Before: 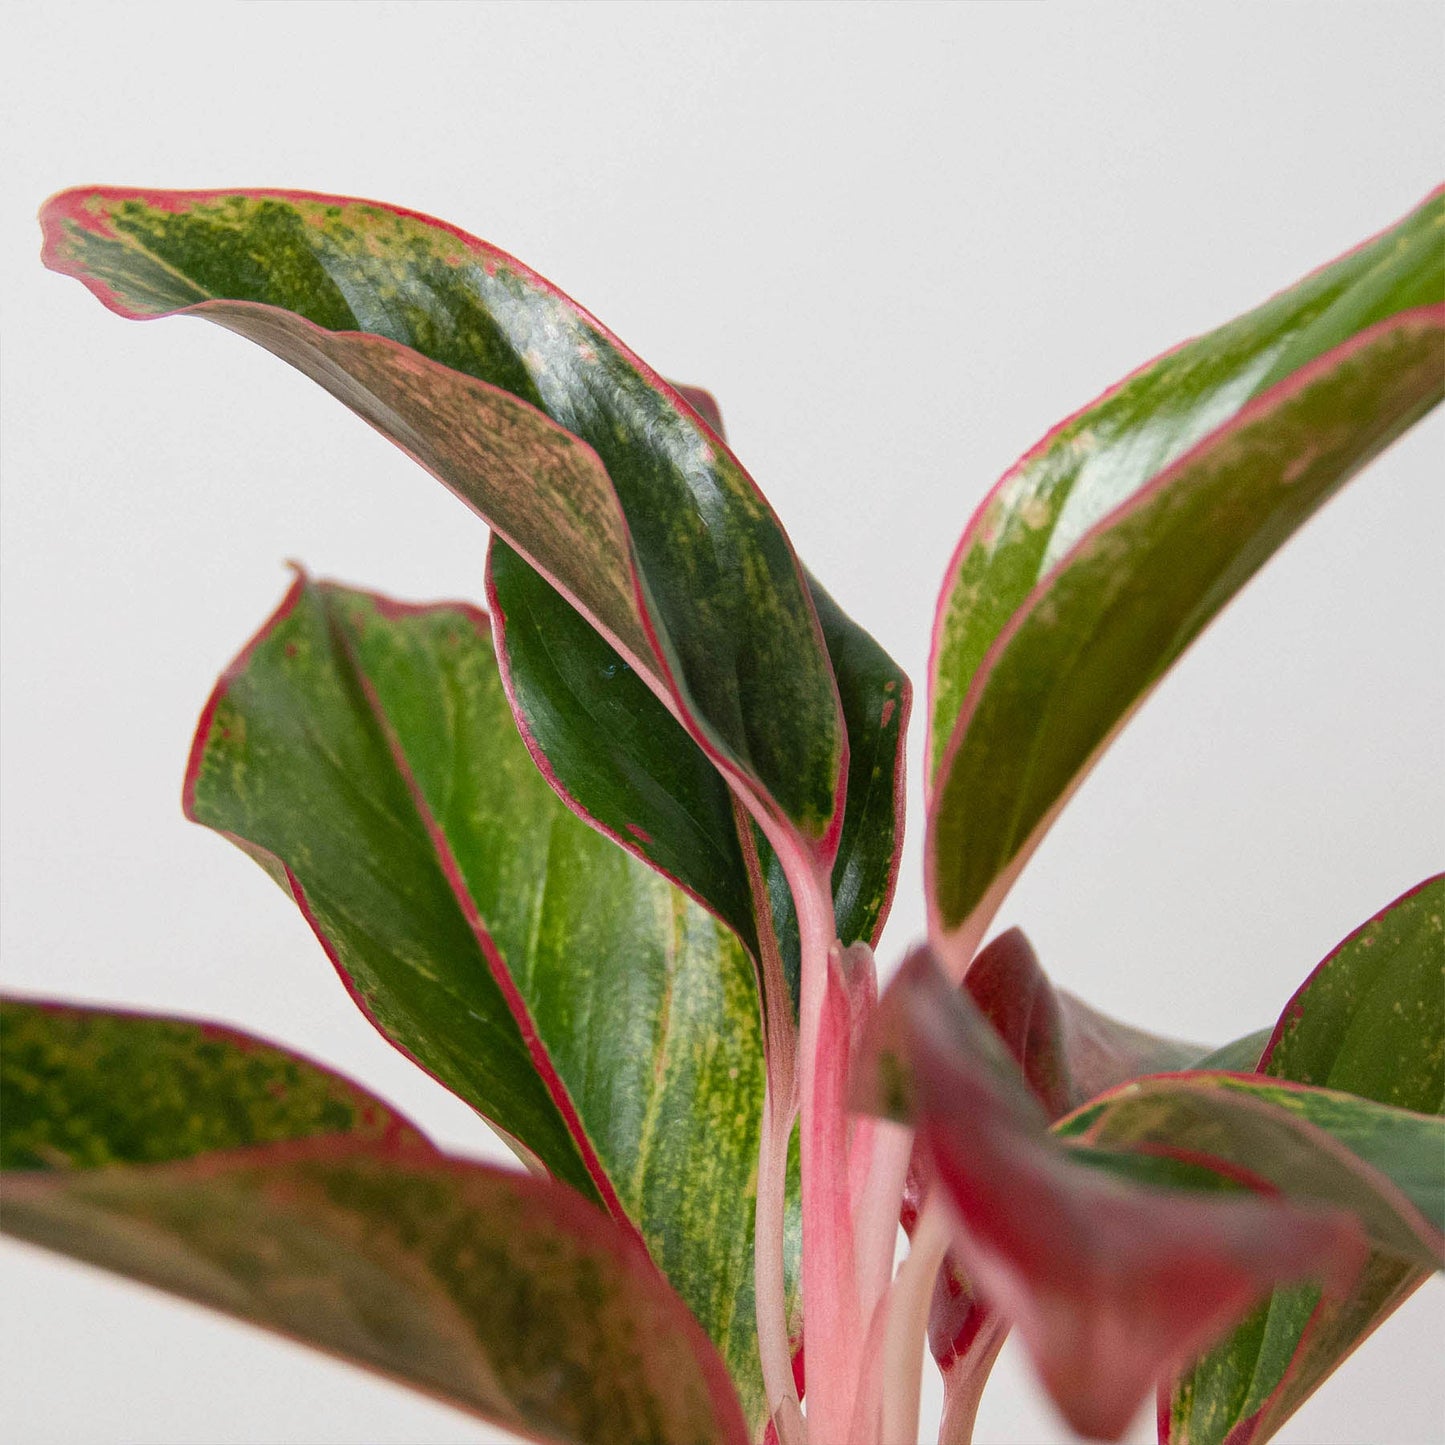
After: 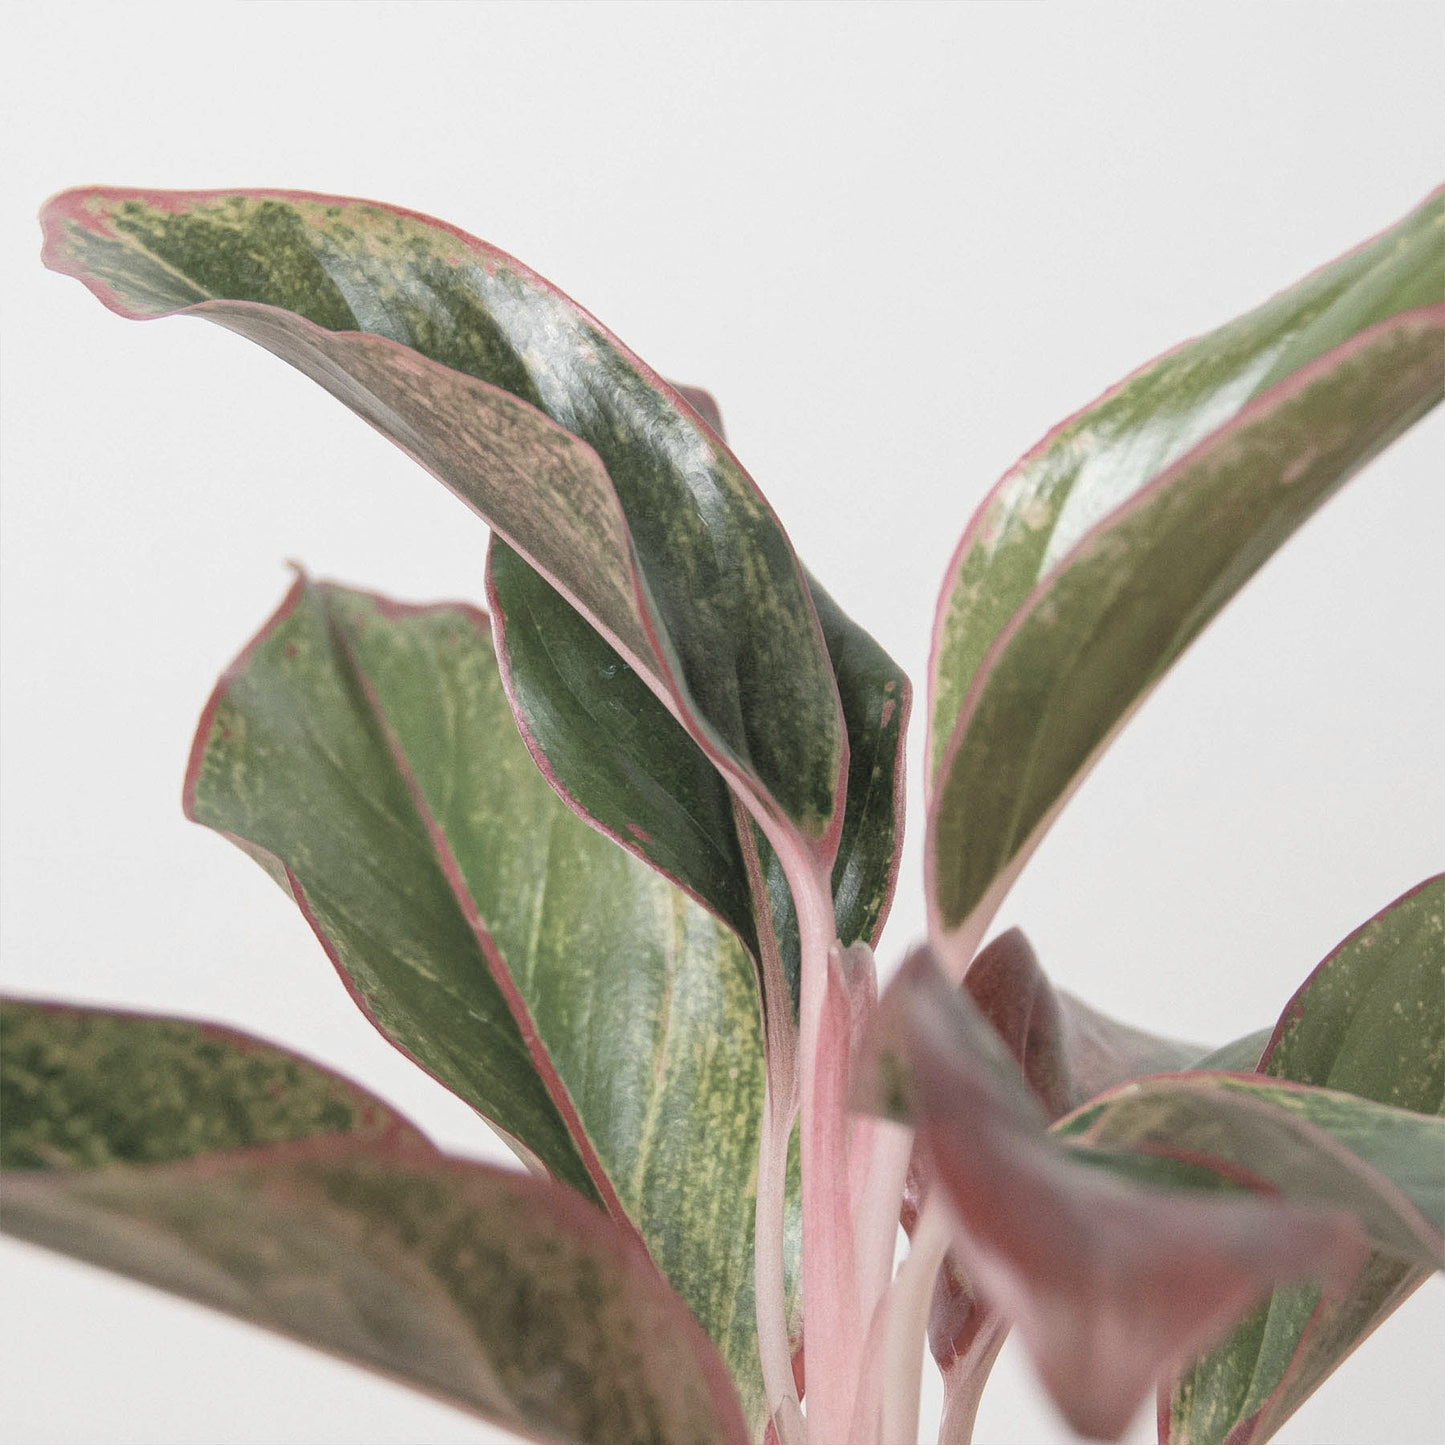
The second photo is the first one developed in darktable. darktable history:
contrast brightness saturation: brightness 0.183, saturation -0.517
